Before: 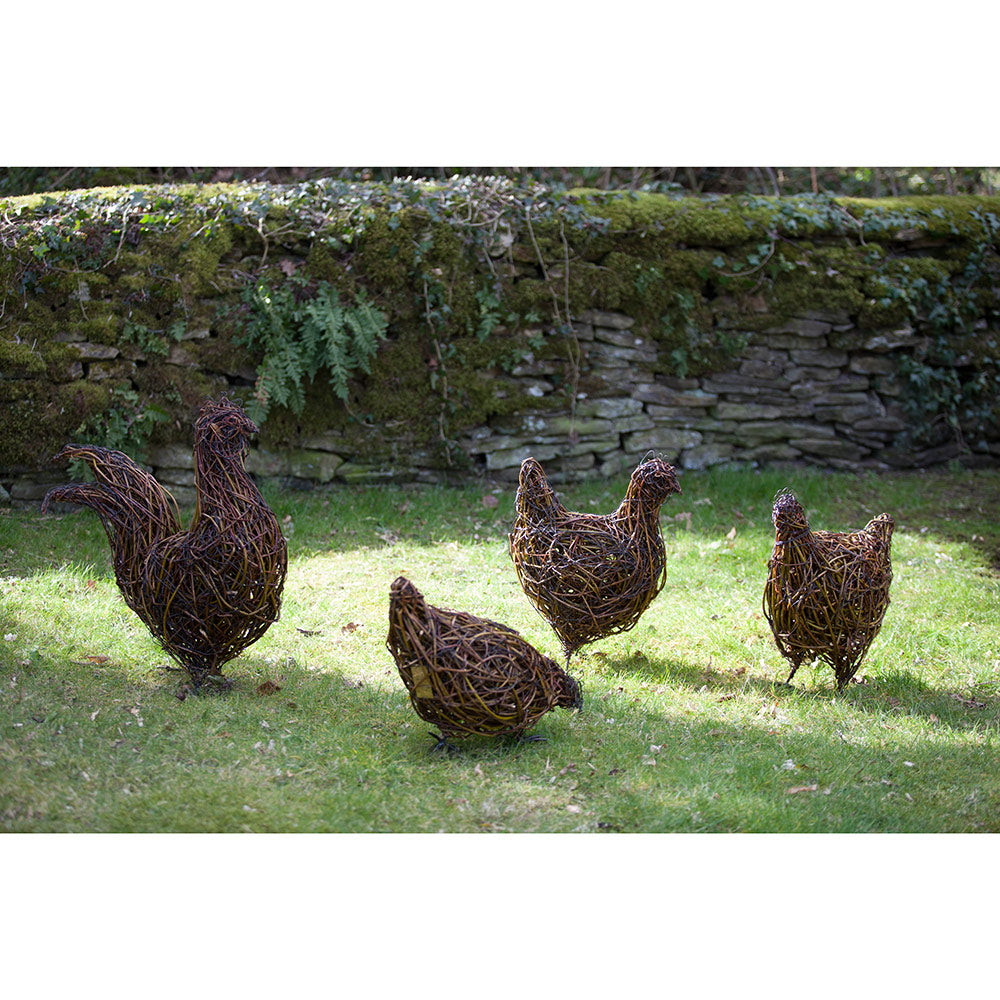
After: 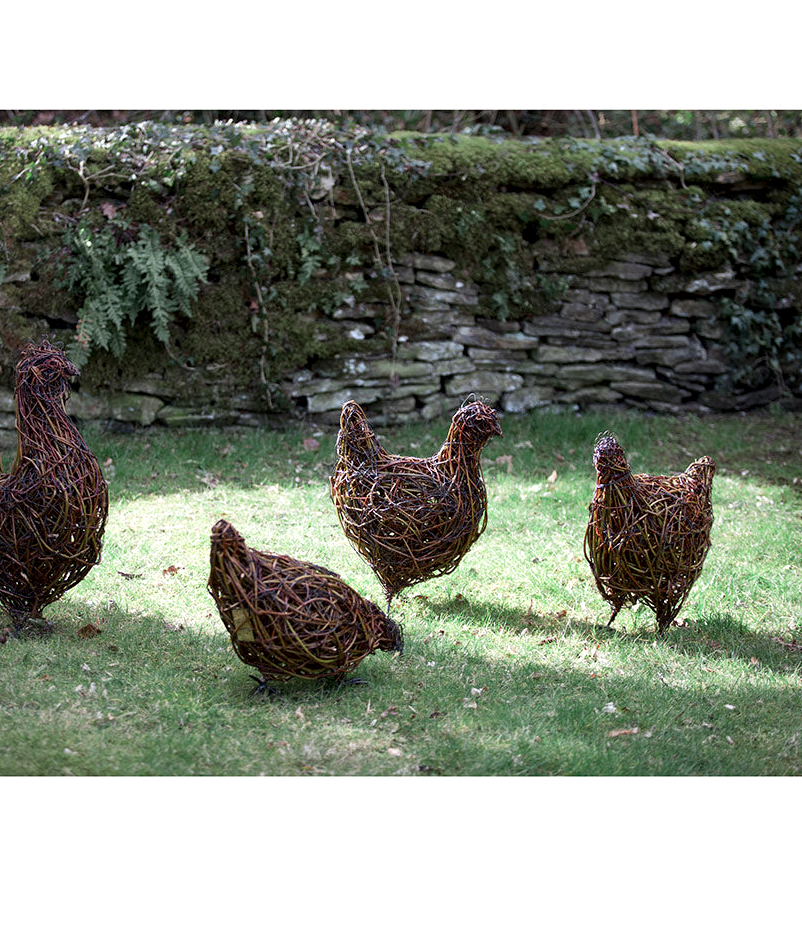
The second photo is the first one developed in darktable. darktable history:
local contrast: mode bilateral grid, contrast 25, coarseness 60, detail 151%, midtone range 0.2
crop and rotate: left 17.959%, top 5.771%, right 1.742%
color zones: curves: ch0 [(0, 0.466) (0.128, 0.466) (0.25, 0.5) (0.375, 0.456) (0.5, 0.5) (0.625, 0.5) (0.737, 0.652) (0.875, 0.5)]; ch1 [(0, 0.603) (0.125, 0.618) (0.261, 0.348) (0.372, 0.353) (0.497, 0.363) (0.611, 0.45) (0.731, 0.427) (0.875, 0.518) (0.998, 0.652)]; ch2 [(0, 0.559) (0.125, 0.451) (0.253, 0.564) (0.37, 0.578) (0.5, 0.466) (0.625, 0.471) (0.731, 0.471) (0.88, 0.485)]
